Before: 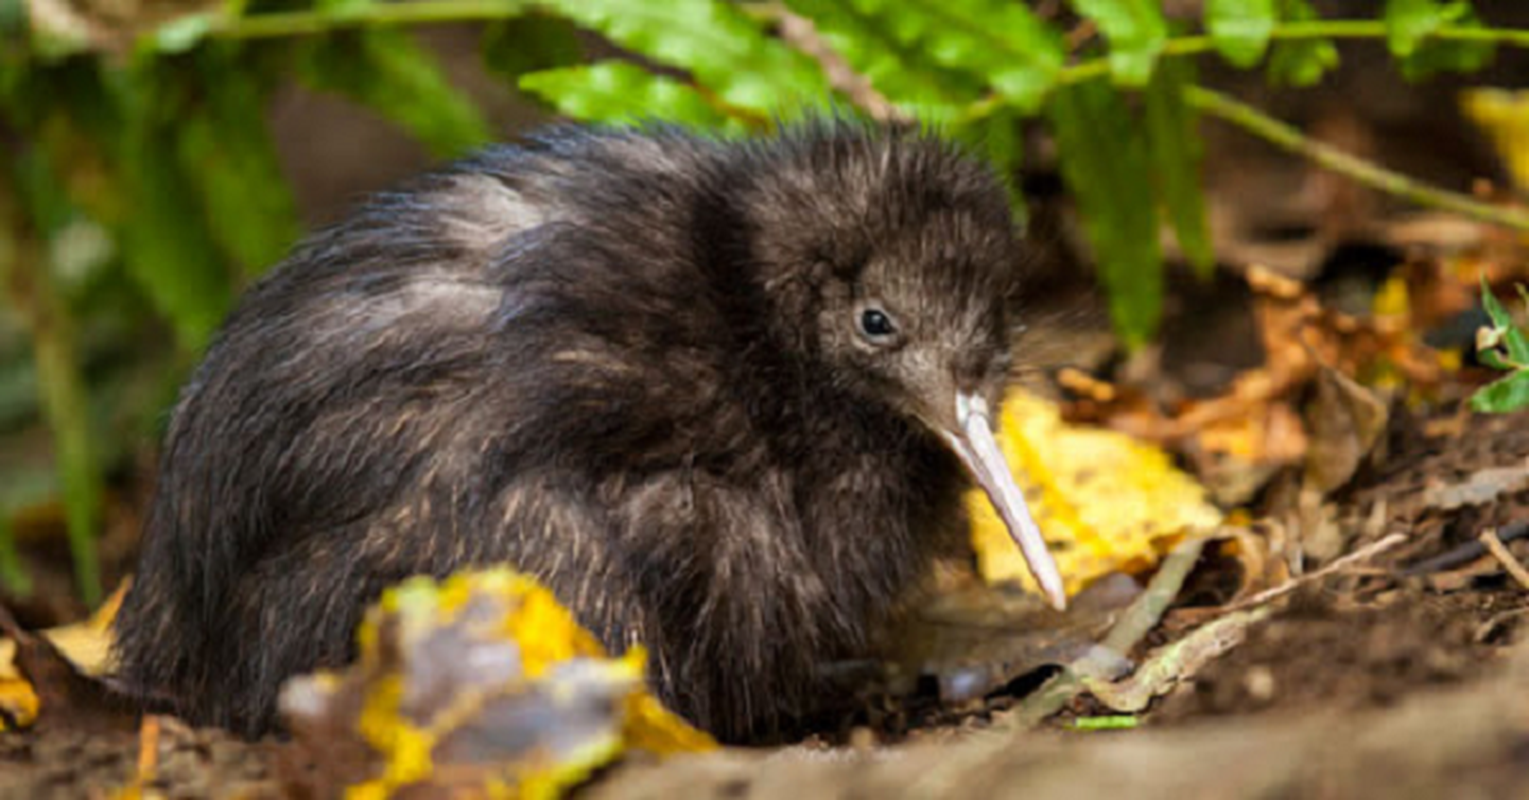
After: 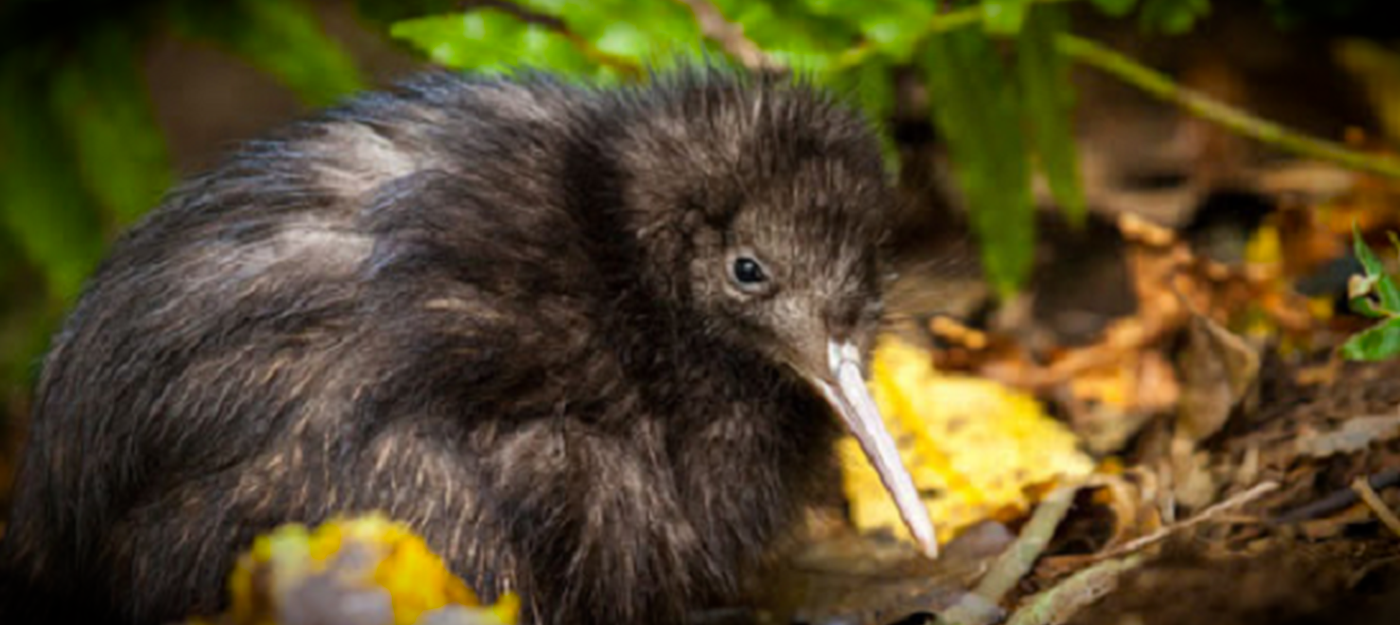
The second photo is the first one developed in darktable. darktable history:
crop: left 8.392%, top 6.604%, bottom 15.271%
vignetting: brightness -0.98, saturation 0.497, automatic ratio true
